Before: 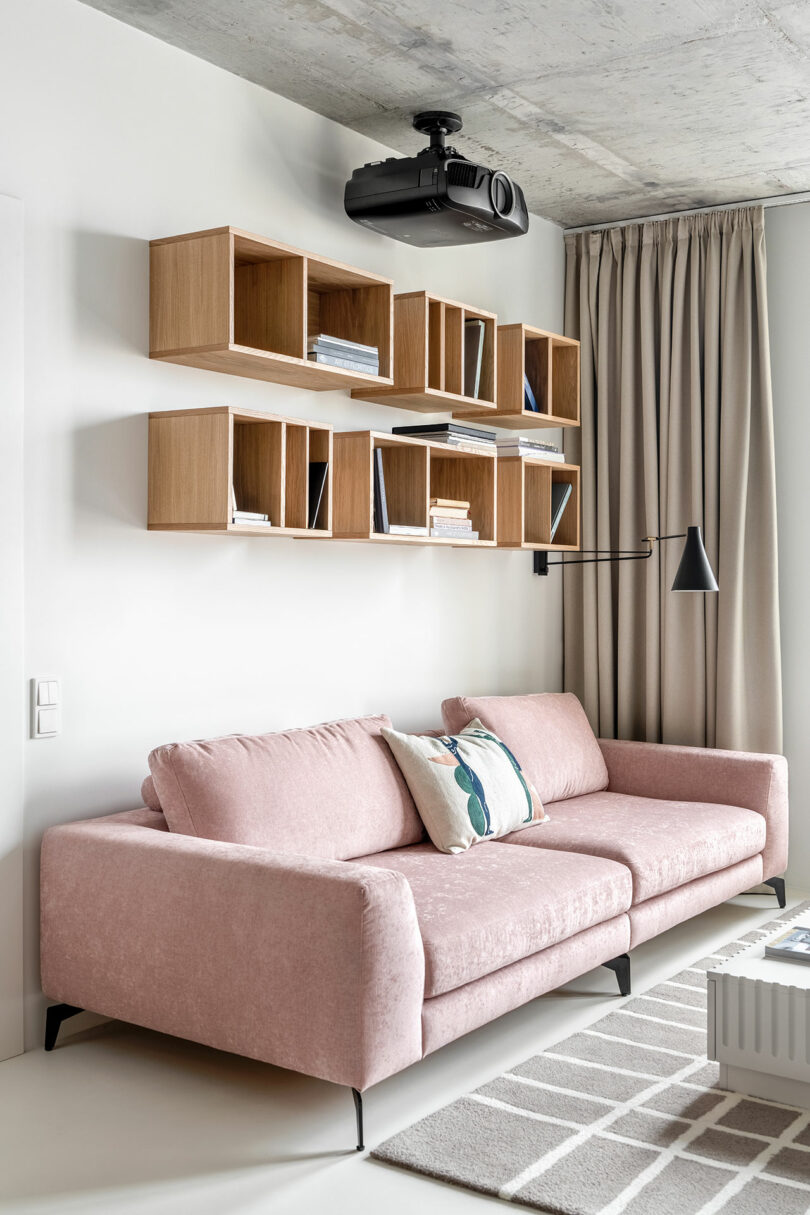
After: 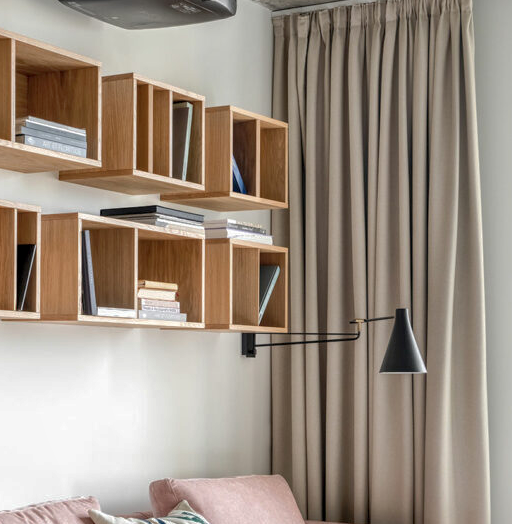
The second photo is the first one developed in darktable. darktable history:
local contrast: highlights 101%, shadows 101%, detail 119%, midtone range 0.2
crop: left 36.098%, top 17.985%, right 0.682%, bottom 38.812%
shadows and highlights: on, module defaults
